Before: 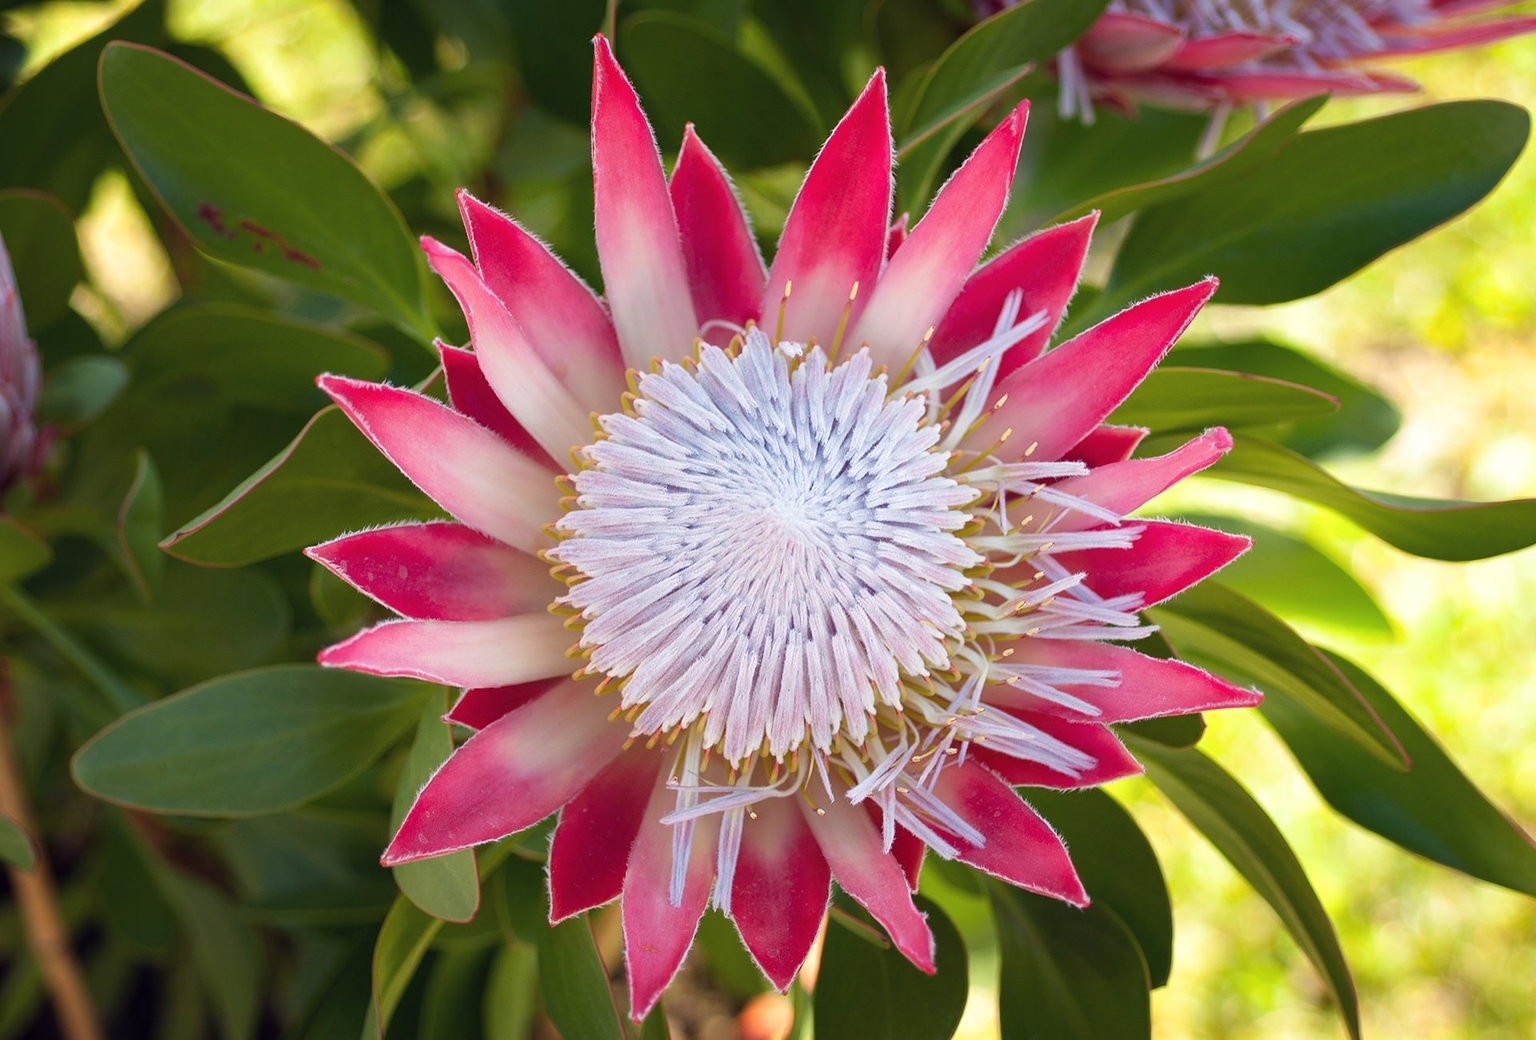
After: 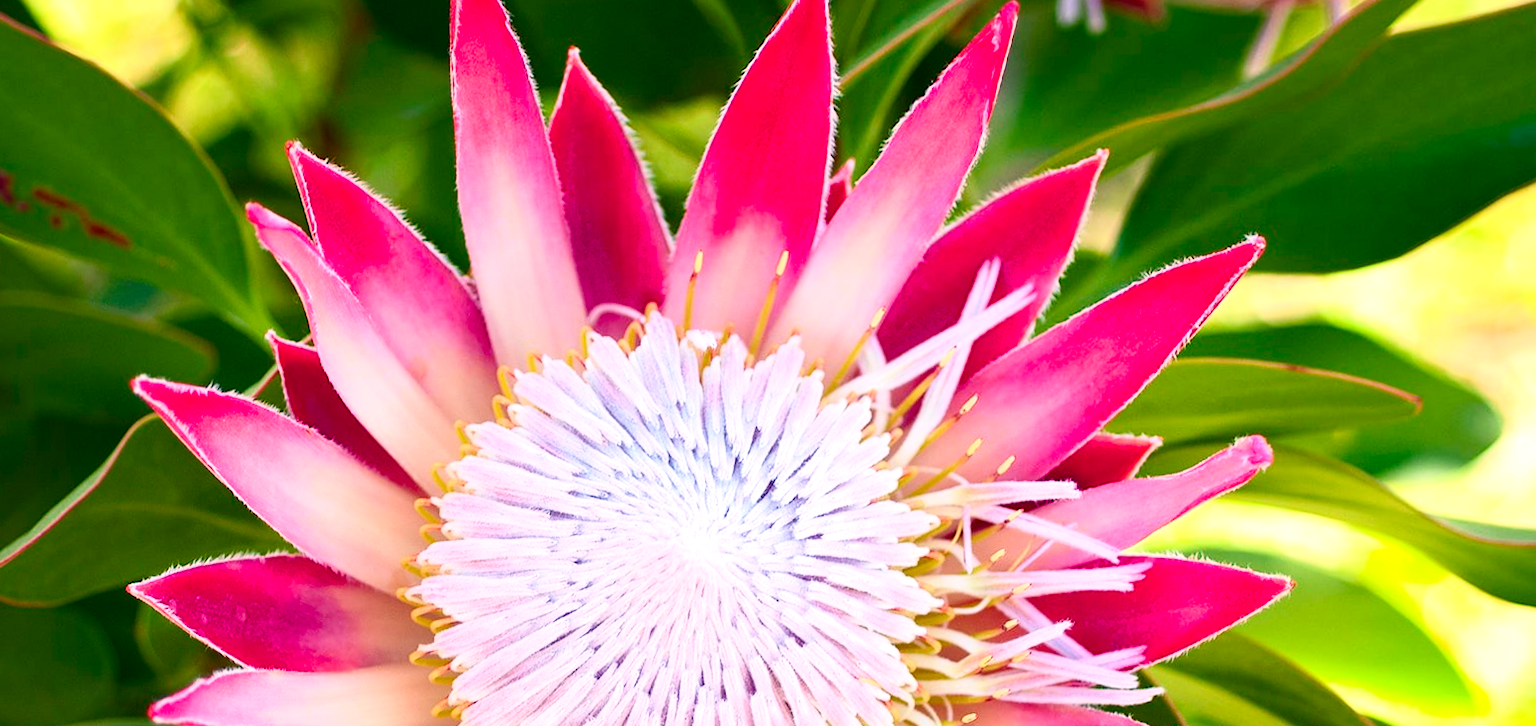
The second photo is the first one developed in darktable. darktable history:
rotate and perspective: rotation 0.062°, lens shift (vertical) 0.115, lens shift (horizontal) -0.133, crop left 0.047, crop right 0.94, crop top 0.061, crop bottom 0.94
color balance rgb: shadows lift › chroma 4.21%, shadows lift › hue 252.22°, highlights gain › chroma 1.36%, highlights gain › hue 50.24°, perceptual saturation grading › mid-tones 6.33%, perceptual saturation grading › shadows 72.44%, perceptual brilliance grading › highlights 11.59%, contrast 5.05%
crop and rotate: left 9.345%, top 7.22%, right 4.982%, bottom 32.331%
tone curve: curves: ch0 [(0, 0) (0.051, 0.03) (0.096, 0.071) (0.241, 0.247) (0.455, 0.525) (0.594, 0.697) (0.741, 0.845) (0.871, 0.933) (1, 0.984)]; ch1 [(0, 0) (0.1, 0.038) (0.318, 0.243) (0.399, 0.351) (0.478, 0.469) (0.499, 0.499) (0.534, 0.549) (0.565, 0.594) (0.601, 0.634) (0.666, 0.7) (1, 1)]; ch2 [(0, 0) (0.453, 0.45) (0.479, 0.483) (0.504, 0.499) (0.52, 0.519) (0.541, 0.559) (0.592, 0.612) (0.824, 0.815) (1, 1)], color space Lab, independent channels, preserve colors none
